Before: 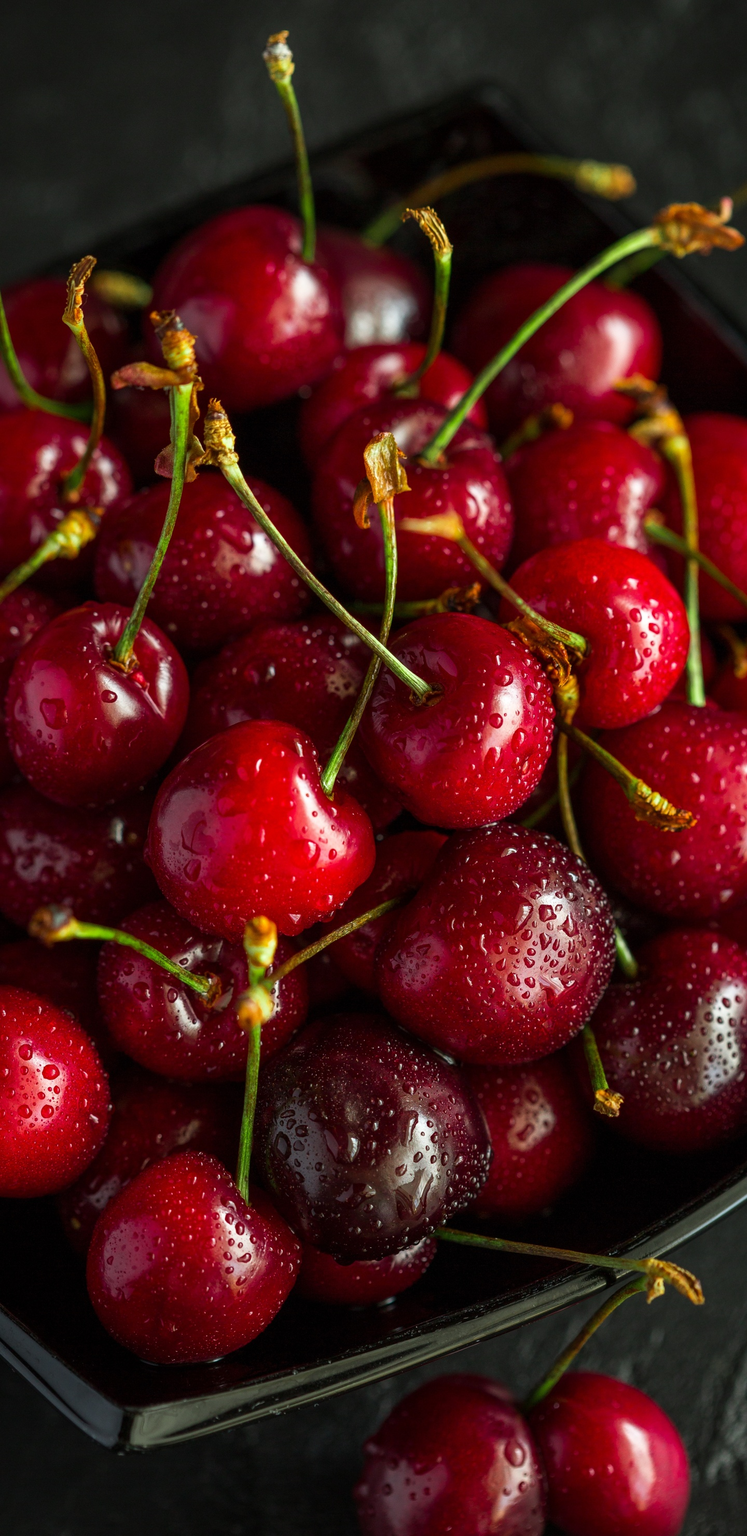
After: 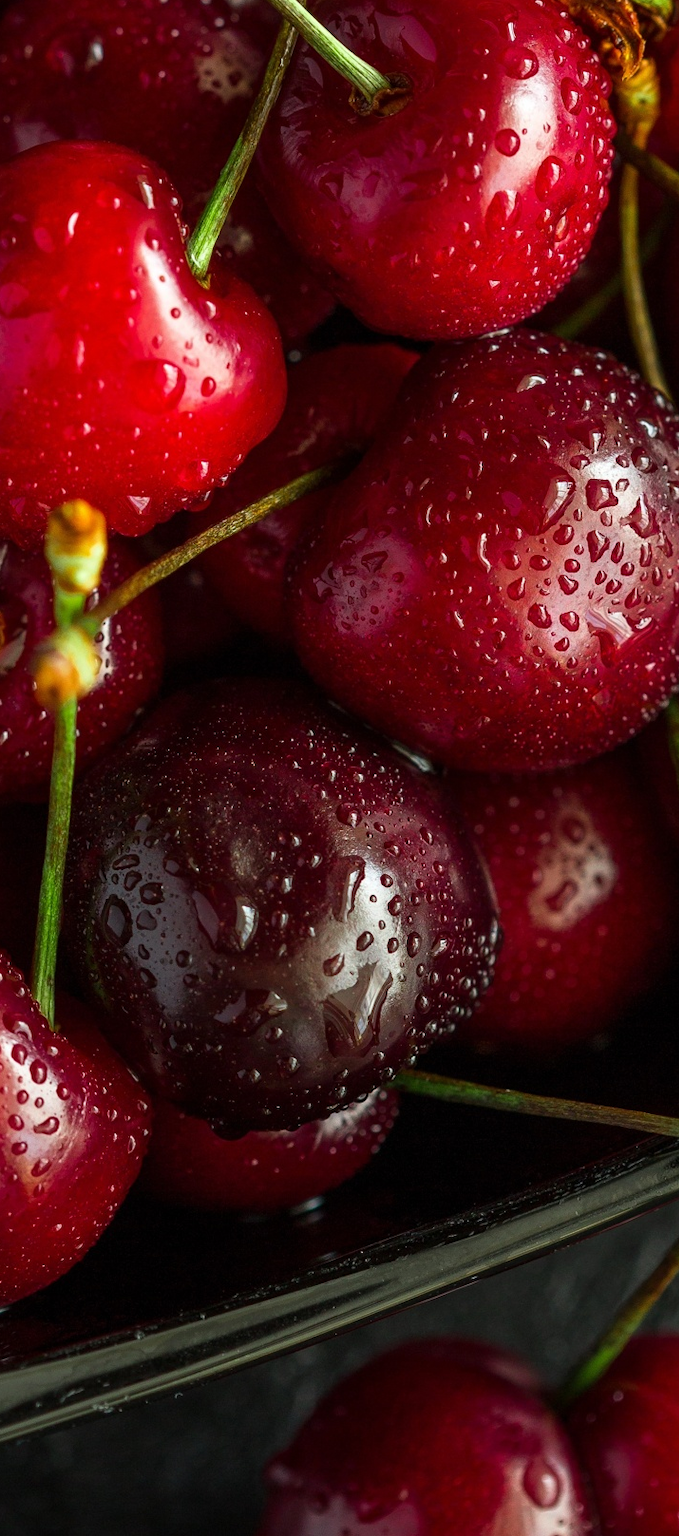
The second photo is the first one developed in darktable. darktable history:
crop: left 29.358%, top 41.865%, right 20.938%, bottom 3.474%
